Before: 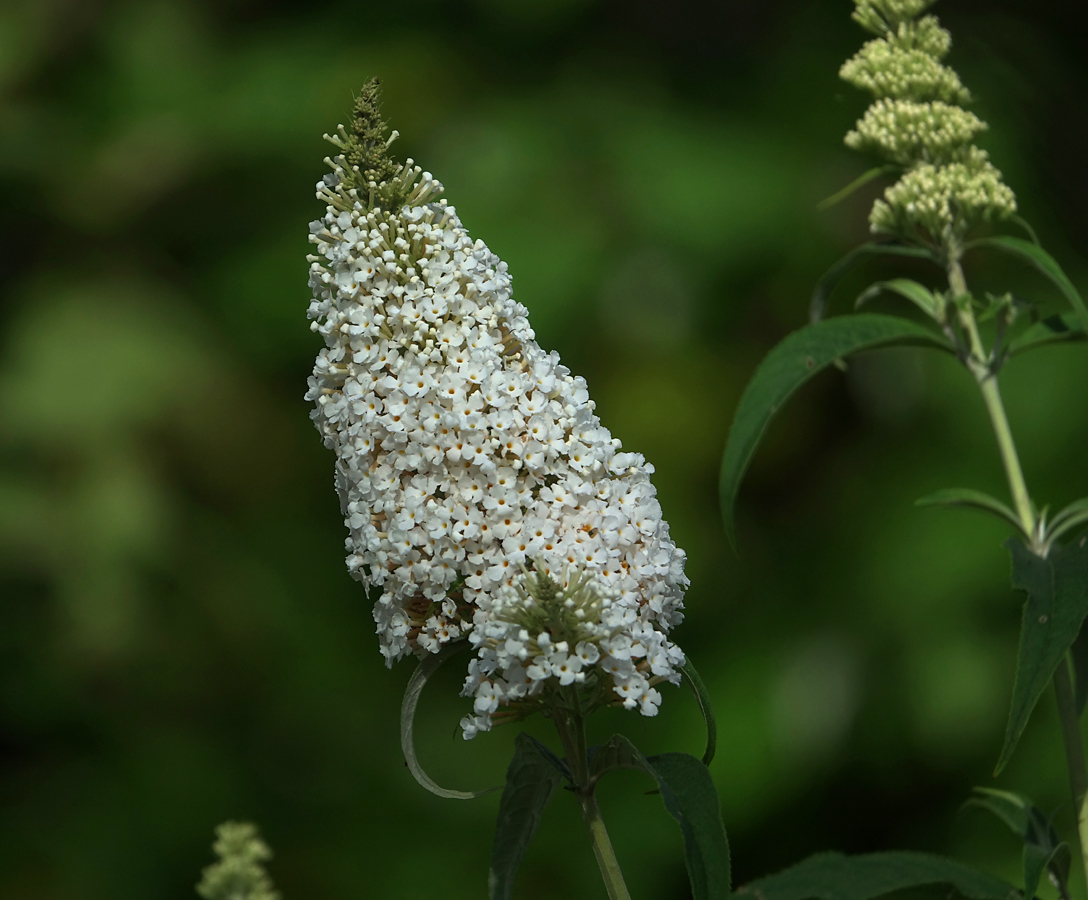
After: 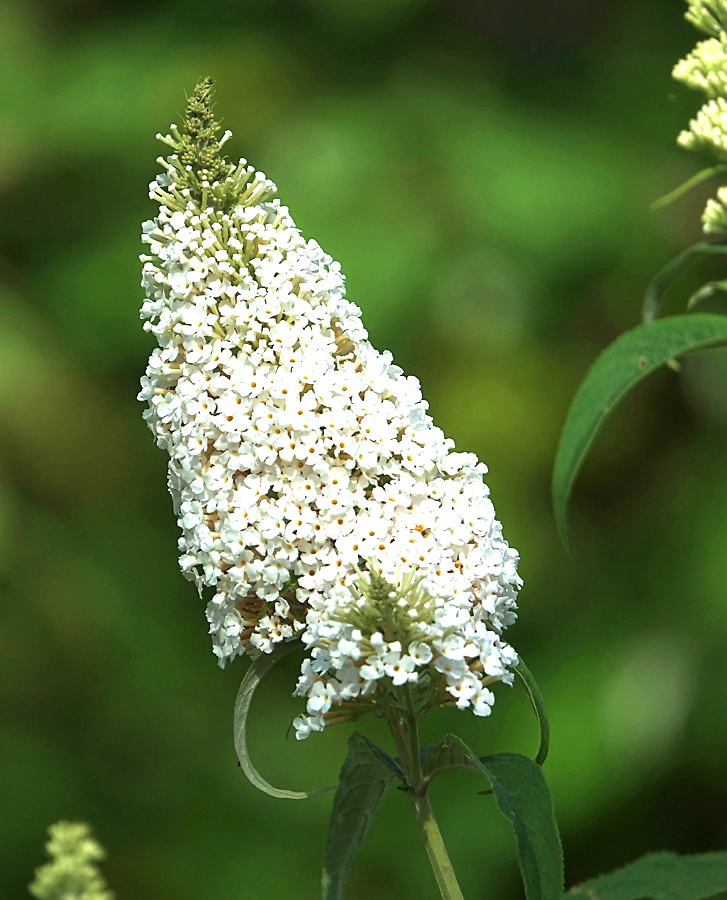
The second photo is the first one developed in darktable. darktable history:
velvia: on, module defaults
exposure: black level correction 0, exposure 1.527 EV, compensate highlight preservation false
crop: left 15.364%, right 17.743%
sharpen: amount 0.213
